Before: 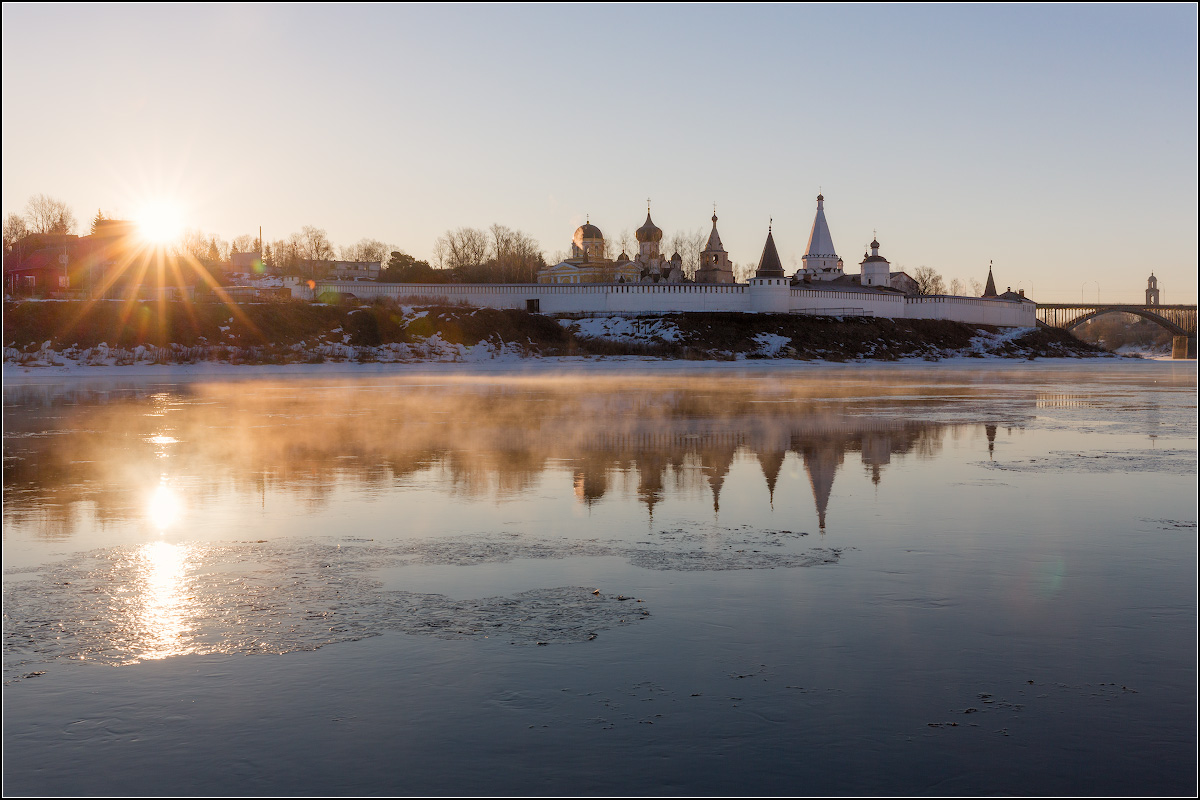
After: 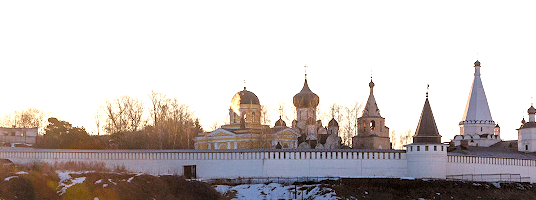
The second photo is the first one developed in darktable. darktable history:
crop: left 28.64%, top 16.832%, right 26.637%, bottom 58.055%
exposure: exposure 1.137 EV, compensate highlight preservation false
sharpen: amount 0.2
